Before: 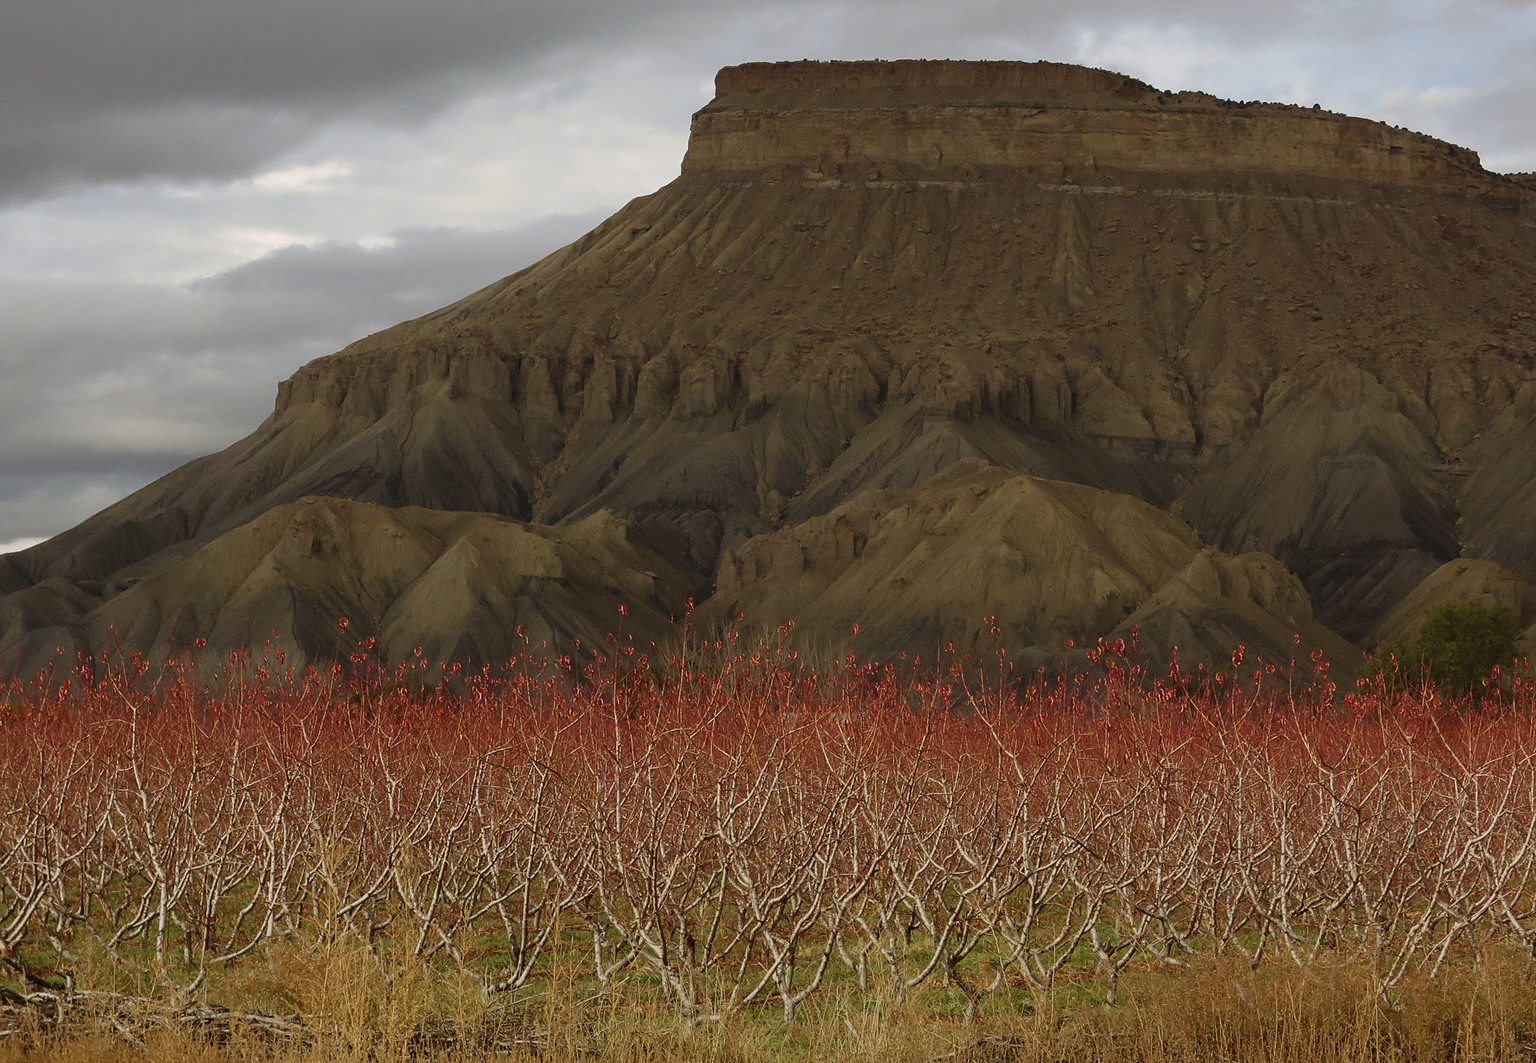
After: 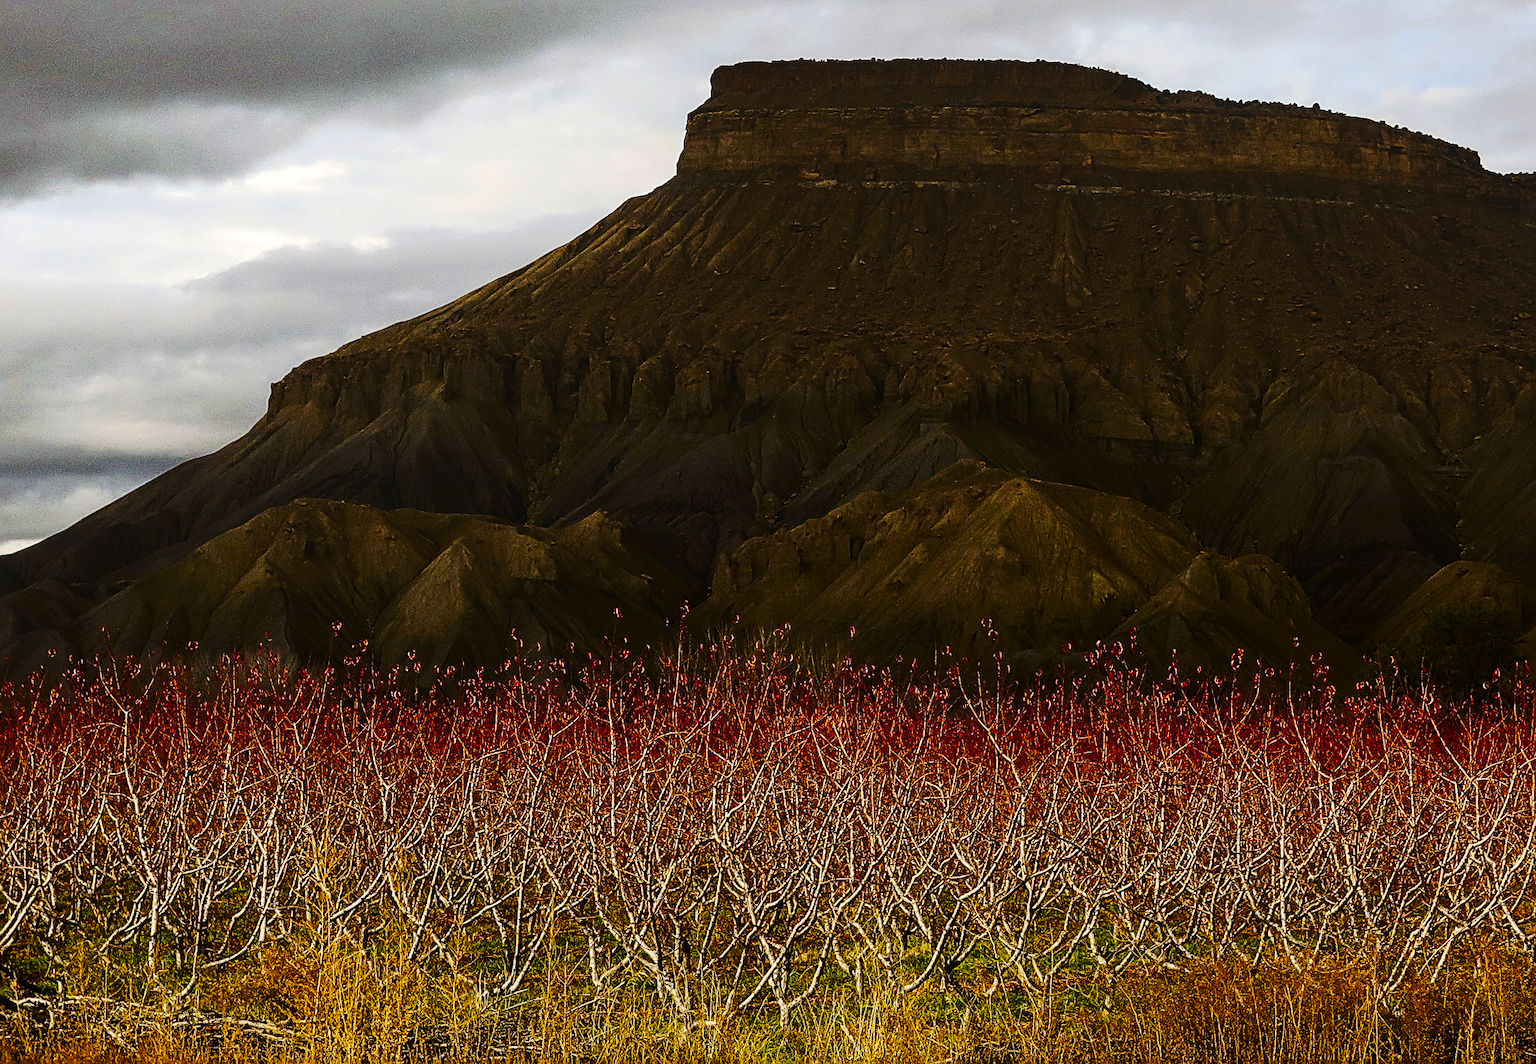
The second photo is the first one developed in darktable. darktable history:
color balance rgb: perceptual saturation grading › global saturation 40%, global vibrance 15%
local contrast: on, module defaults
crop and rotate: left 0.614%, top 0.179%, bottom 0.309%
tone curve: curves: ch0 [(0, 0) (0.003, 0.039) (0.011, 0.042) (0.025, 0.048) (0.044, 0.058) (0.069, 0.071) (0.1, 0.089) (0.136, 0.114) (0.177, 0.146) (0.224, 0.199) (0.277, 0.27) (0.335, 0.364) (0.399, 0.47) (0.468, 0.566) (0.543, 0.643) (0.623, 0.73) (0.709, 0.8) (0.801, 0.863) (0.898, 0.925) (1, 1)], preserve colors none
contrast brightness saturation: contrast 0.32, brightness -0.08, saturation 0.17
levels: levels [0.031, 0.5, 0.969]
sharpen: radius 2.531, amount 0.628
